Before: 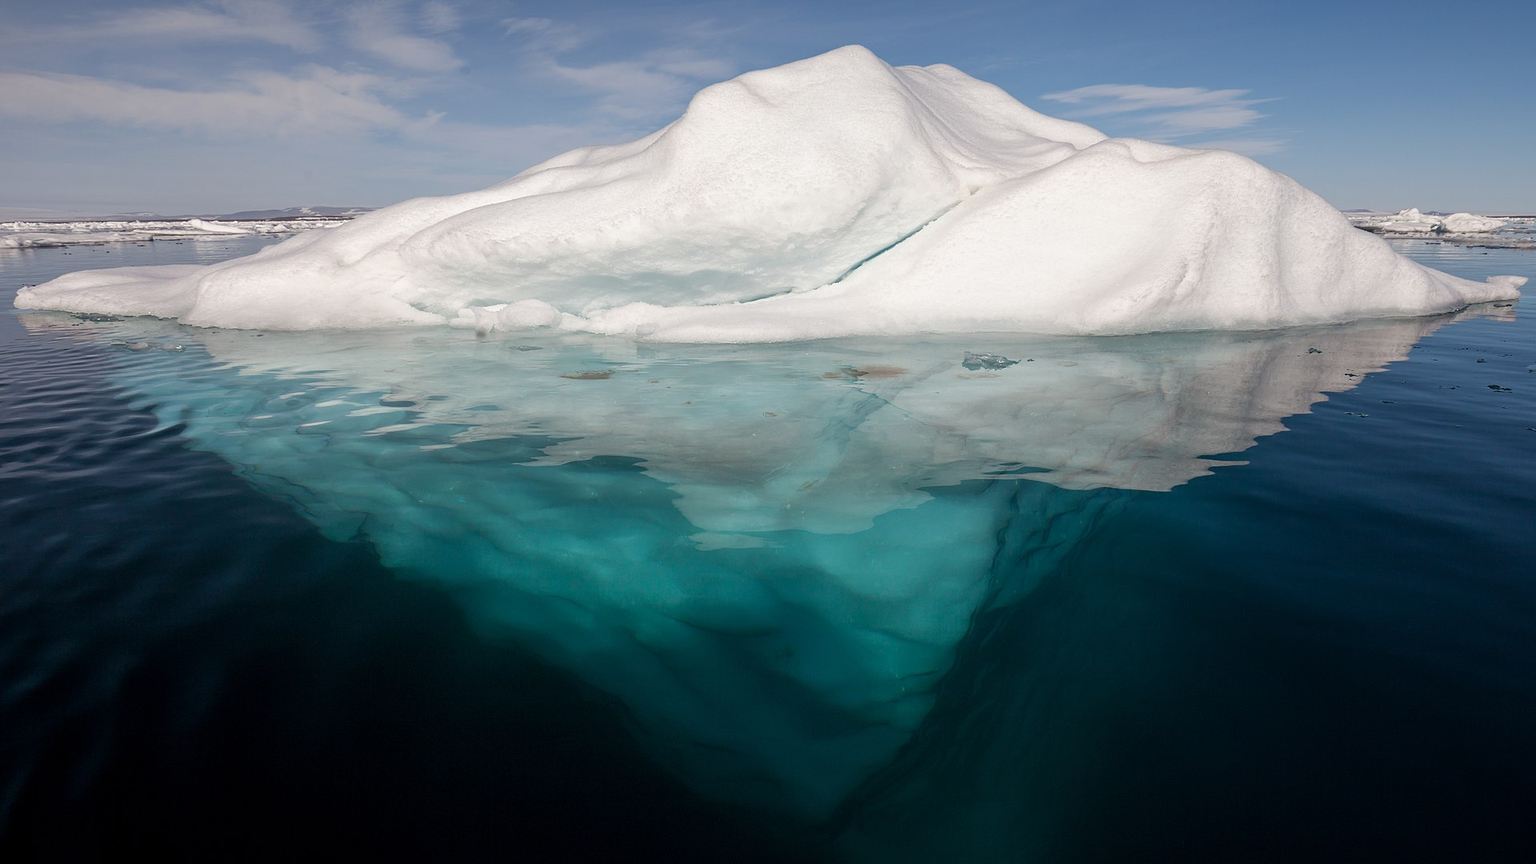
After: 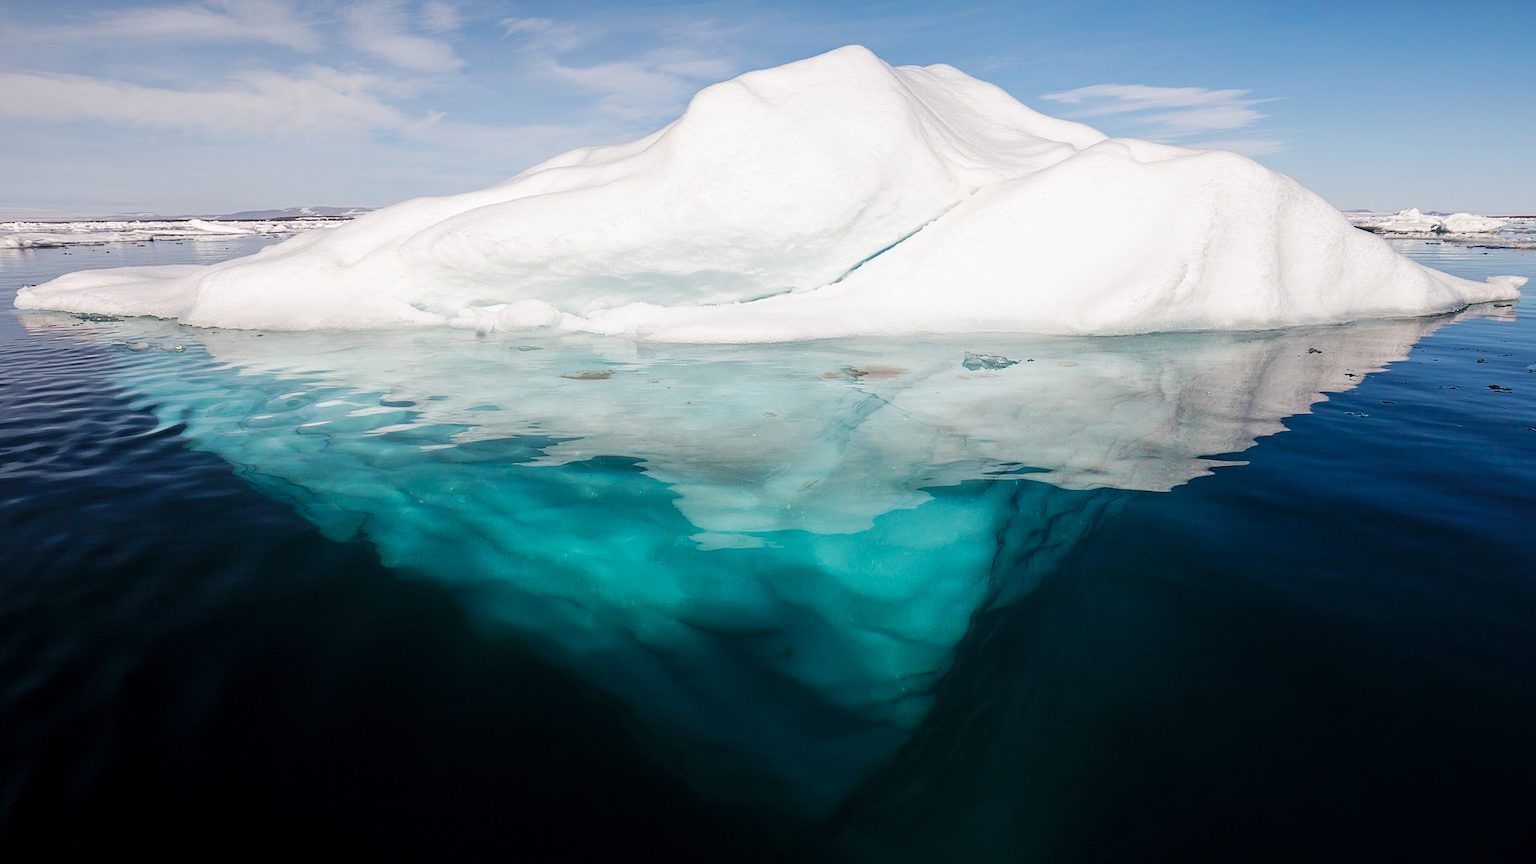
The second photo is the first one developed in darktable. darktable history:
base curve: curves: ch0 [(0, 0) (0.032, 0.025) (0.121, 0.166) (0.206, 0.329) (0.605, 0.79) (1, 1)], preserve colors none
rgb levels: preserve colors max RGB
